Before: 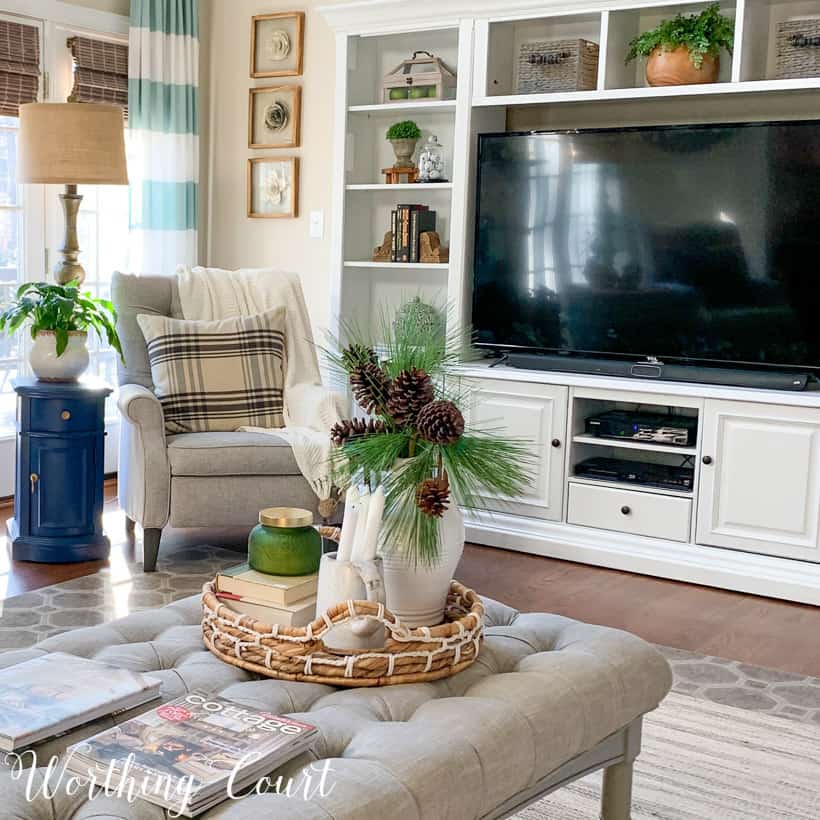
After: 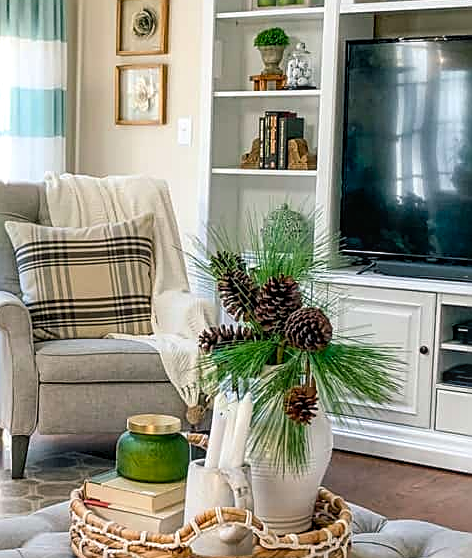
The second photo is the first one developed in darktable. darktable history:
crop: left 16.202%, top 11.391%, right 26.128%, bottom 20.546%
color balance rgb: shadows lift › luminance -8.105%, shadows lift › chroma 2.302%, shadows lift › hue 167.89°, perceptual saturation grading › global saturation 17.373%
sharpen: on, module defaults
local contrast: on, module defaults
